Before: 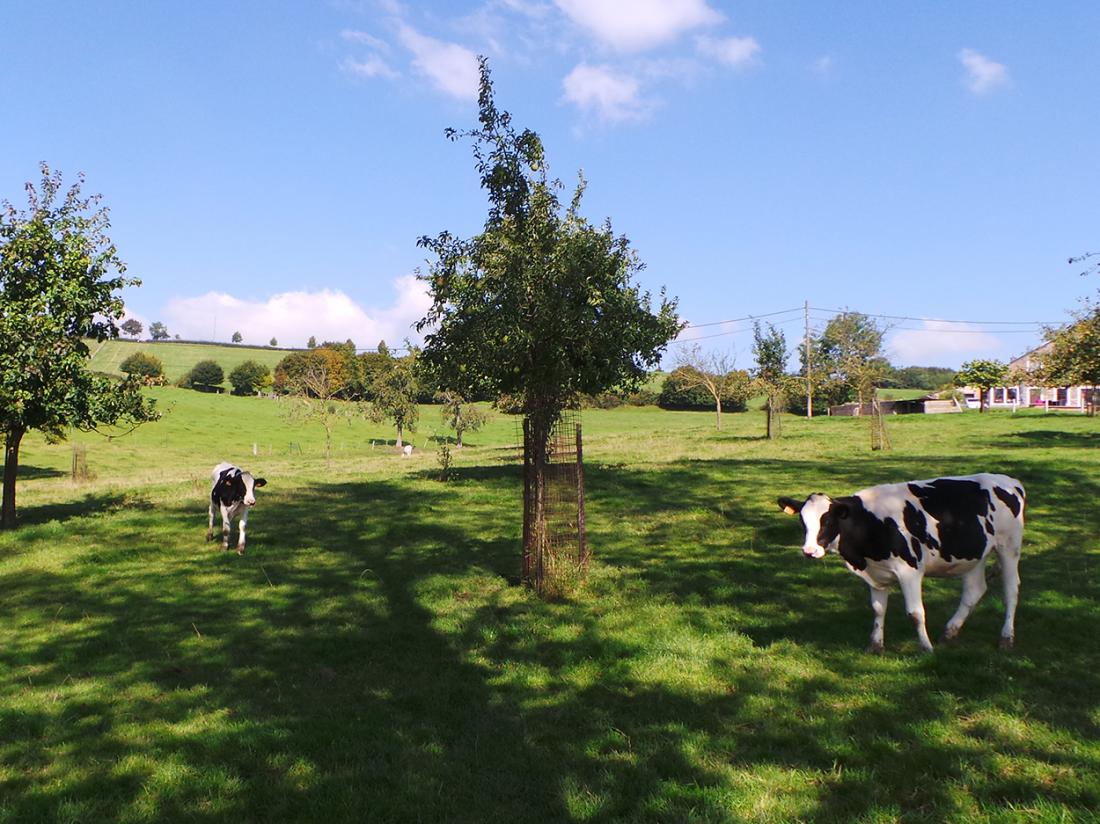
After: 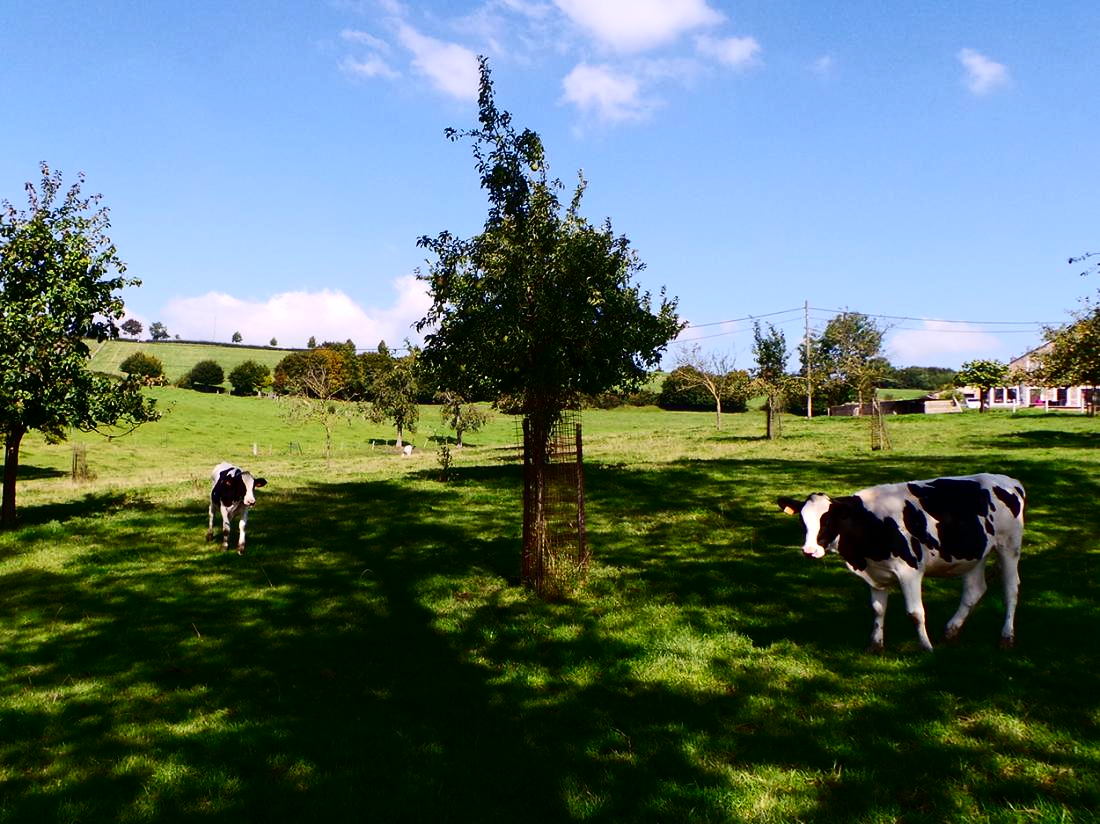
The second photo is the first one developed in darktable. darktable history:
contrast brightness saturation: contrast 0.243, brightness -0.237, saturation 0.137
